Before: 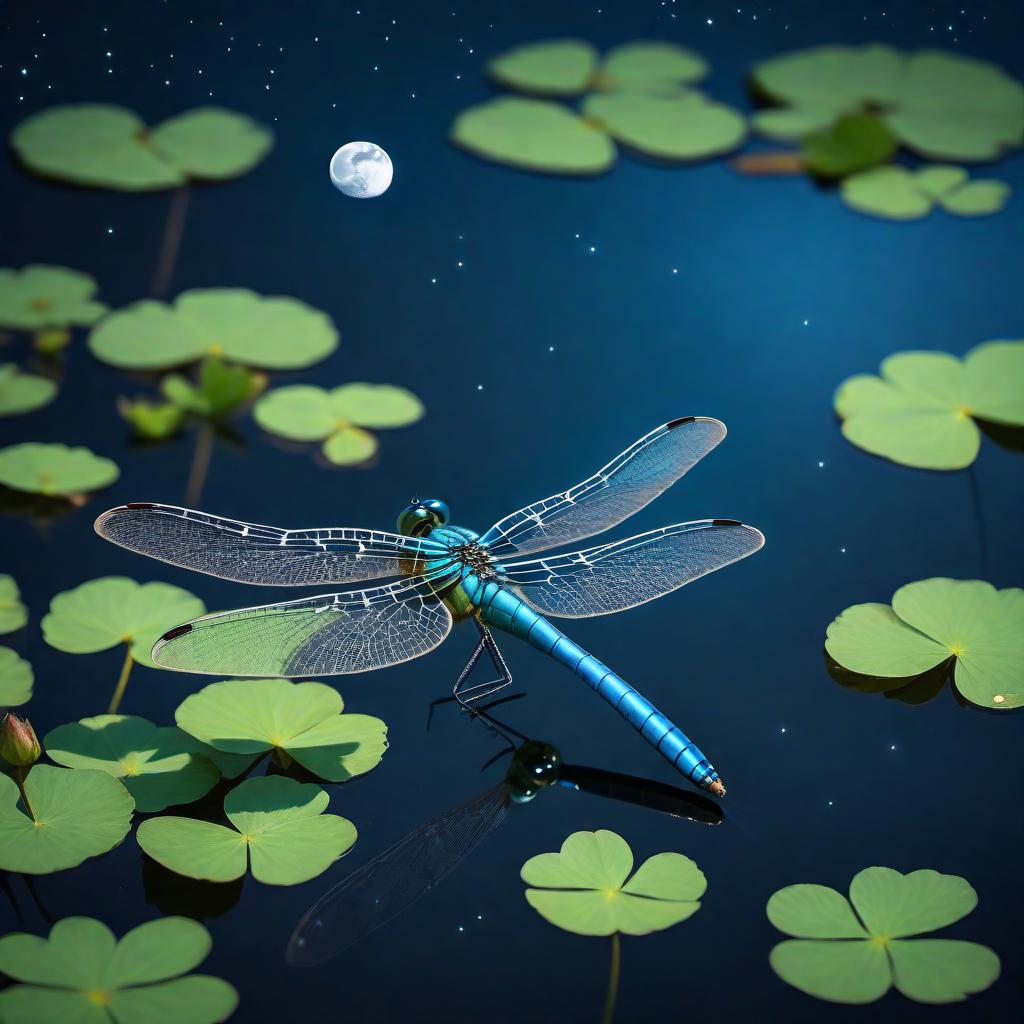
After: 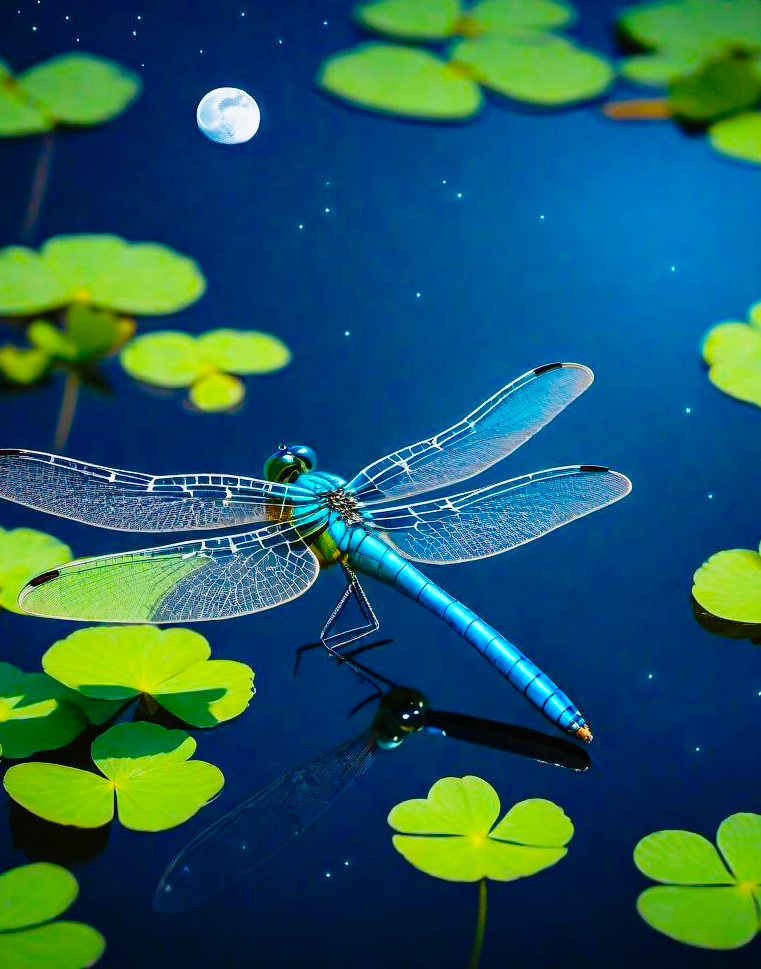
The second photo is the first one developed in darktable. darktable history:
color balance rgb: linear chroma grading › global chroma 39.823%, perceptual saturation grading › global saturation 30.911%
tone curve: curves: ch0 [(0, 0.008) (0.107, 0.091) (0.278, 0.351) (0.457, 0.562) (0.628, 0.738) (0.839, 0.909) (0.998, 0.978)]; ch1 [(0, 0) (0.437, 0.408) (0.474, 0.479) (0.502, 0.5) (0.527, 0.519) (0.561, 0.575) (0.608, 0.665) (0.669, 0.748) (0.859, 0.899) (1, 1)]; ch2 [(0, 0) (0.33, 0.301) (0.421, 0.443) (0.473, 0.498) (0.502, 0.504) (0.522, 0.527) (0.549, 0.583) (0.644, 0.703) (1, 1)], preserve colors none
crop and rotate: left 13.048%, top 5.283%, right 12.567%
